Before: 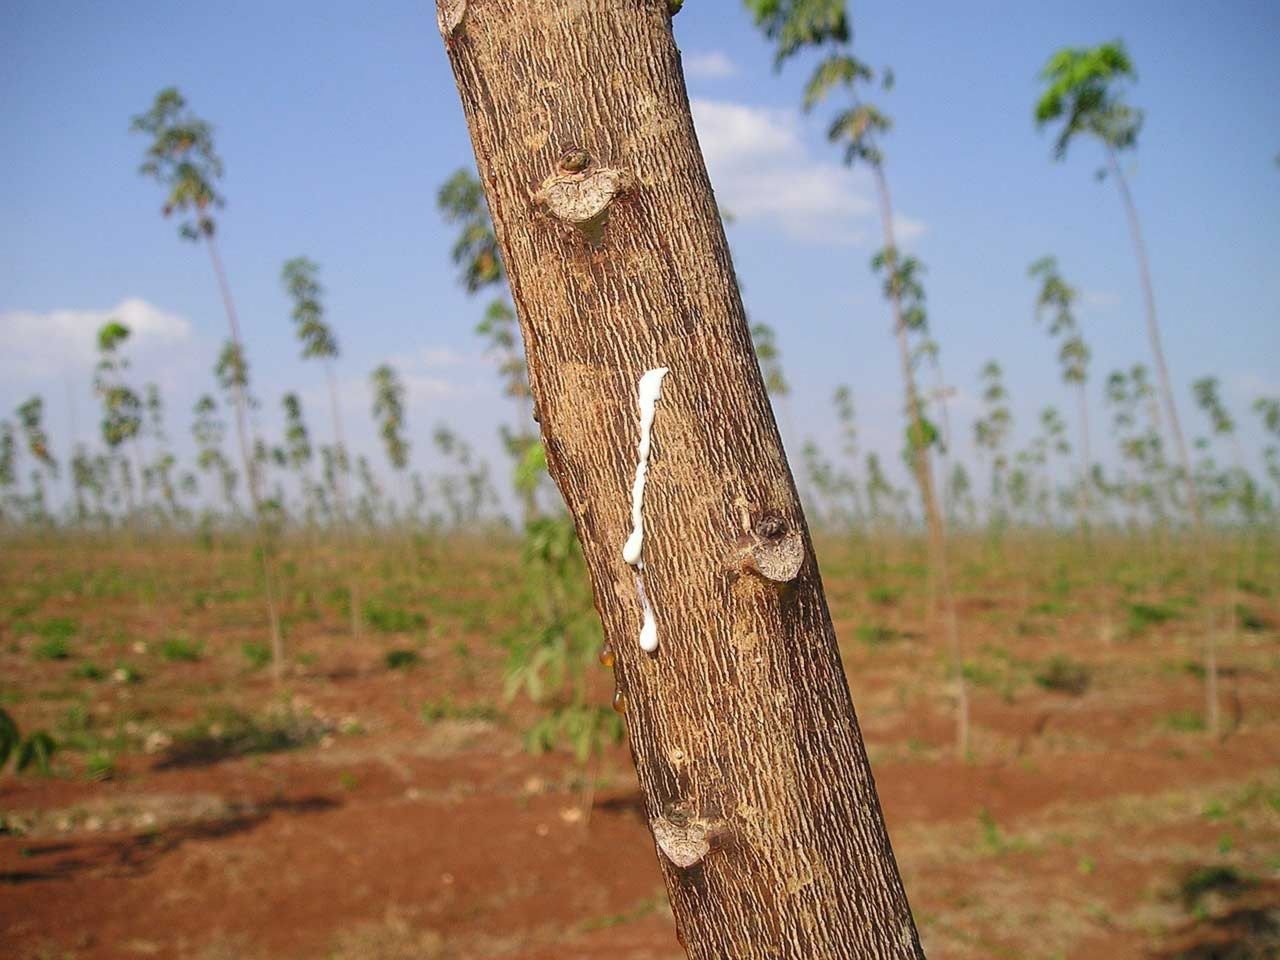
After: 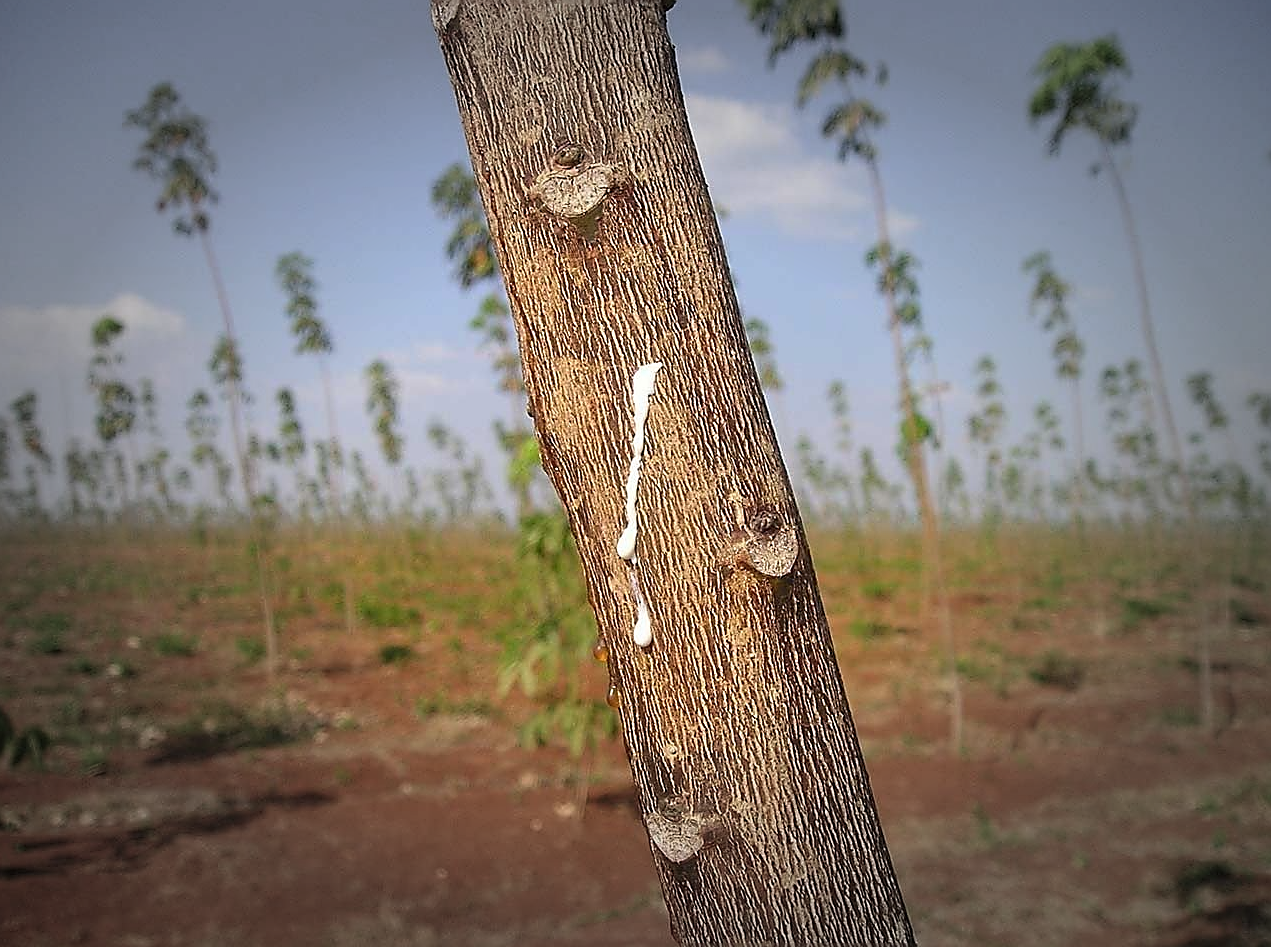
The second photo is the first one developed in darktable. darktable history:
crop: left 0.487%, top 0.611%, right 0.187%, bottom 0.717%
vignetting: fall-off start 48.53%, automatic ratio true, width/height ratio 1.284, unbound false
sharpen: radius 1.385, amount 1.235, threshold 0.702
